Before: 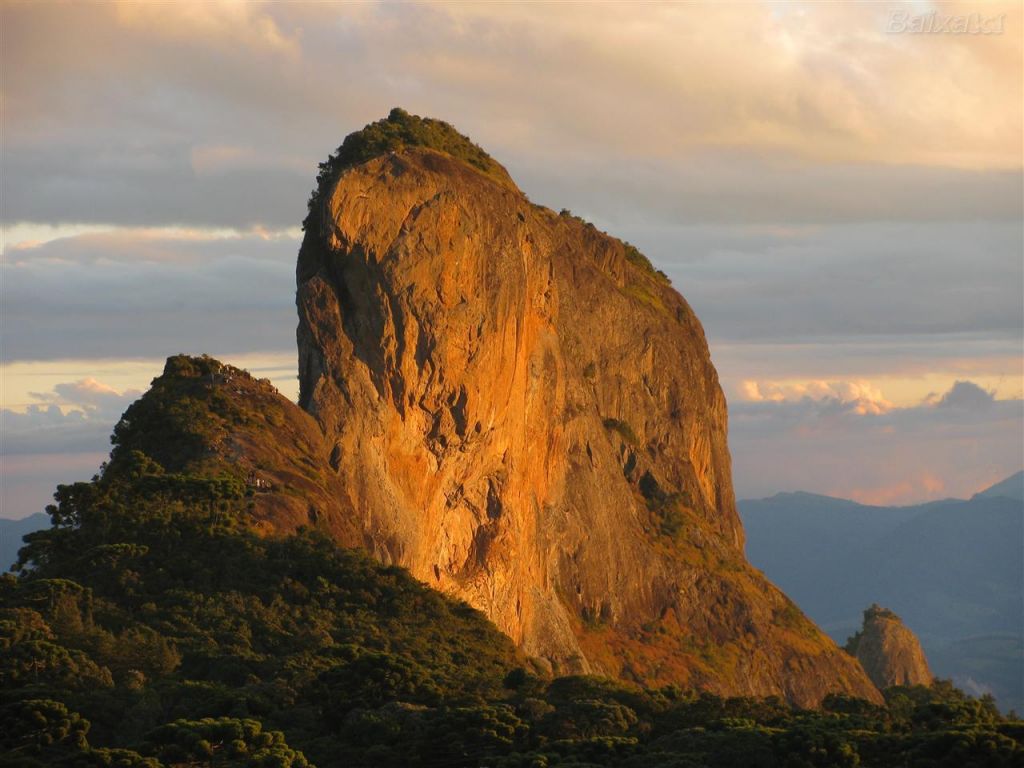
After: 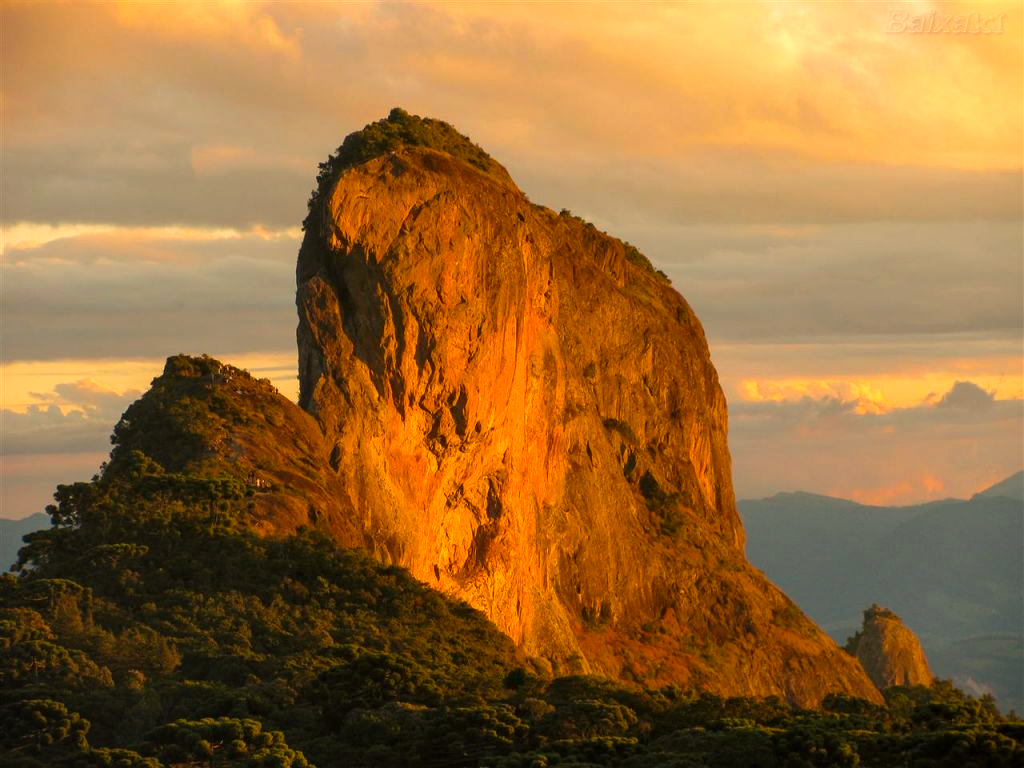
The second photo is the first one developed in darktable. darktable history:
white balance: red 1.138, green 0.996, blue 0.812
exposure: compensate highlight preservation false
tone equalizer: on, module defaults
color balance rgb: perceptual saturation grading › global saturation 20%, global vibrance 20%
local contrast: on, module defaults
